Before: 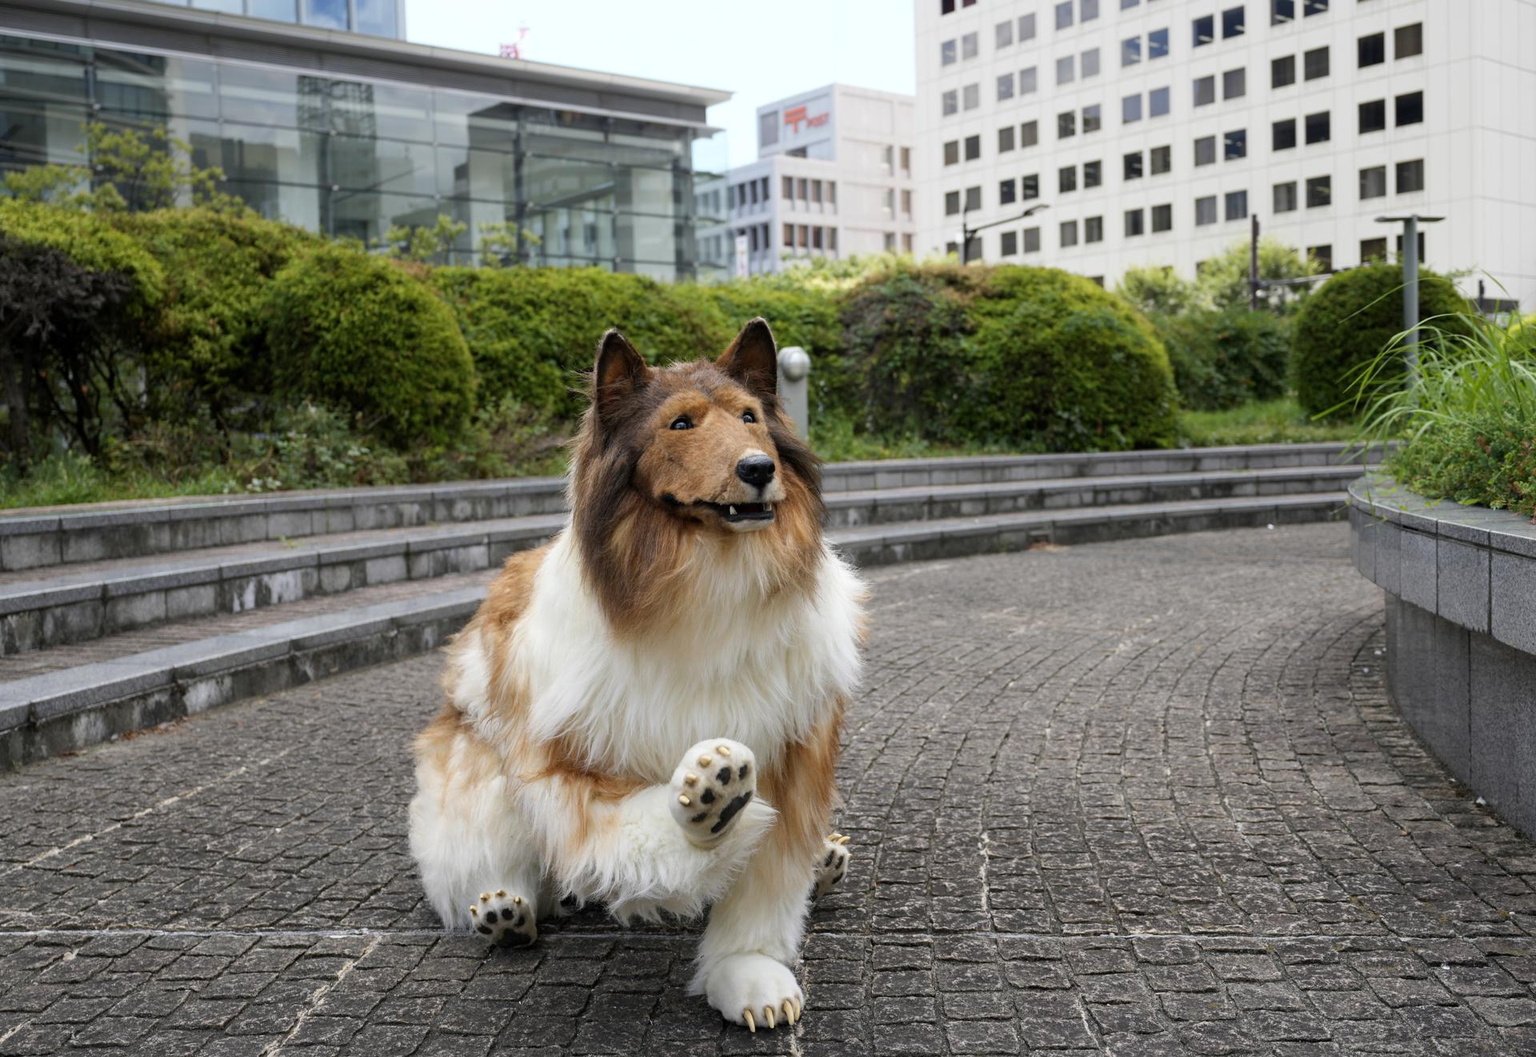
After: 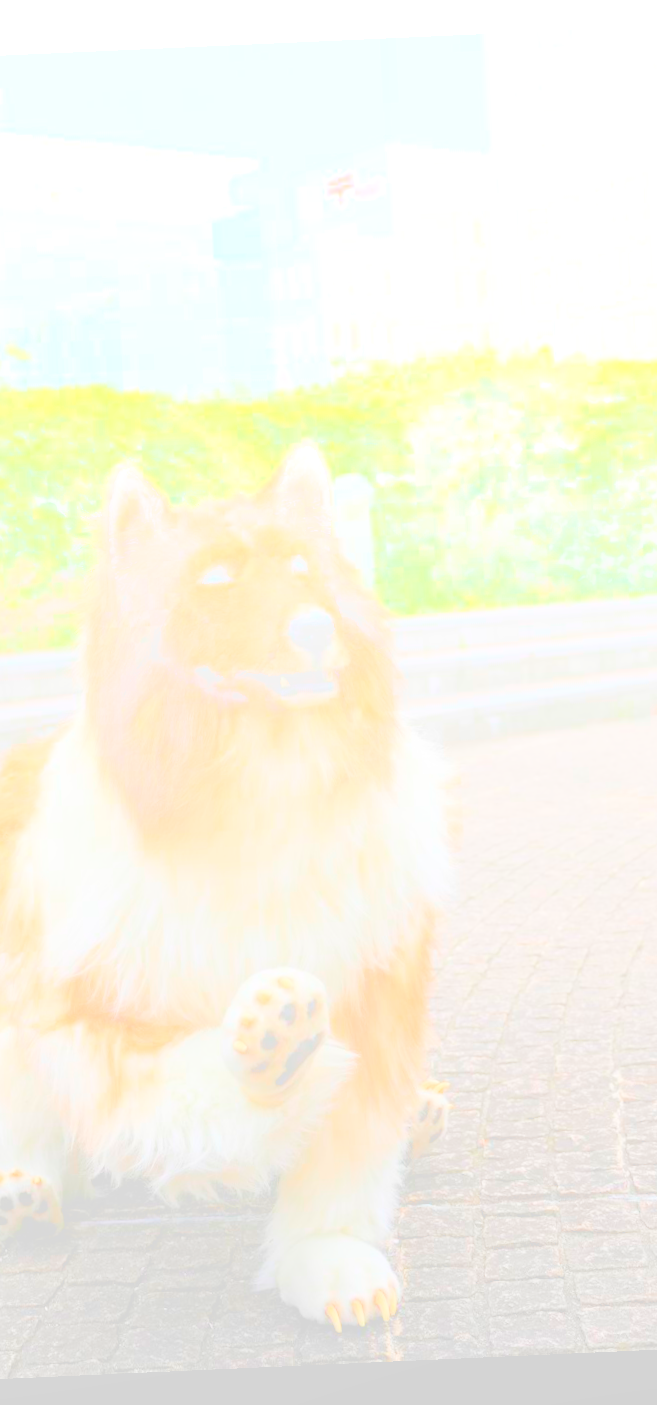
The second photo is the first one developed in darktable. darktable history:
crop: left 33.36%, right 33.36%
rotate and perspective: rotation -2.56°, automatic cropping off
bloom: size 85%, threshold 5%, strength 85%
